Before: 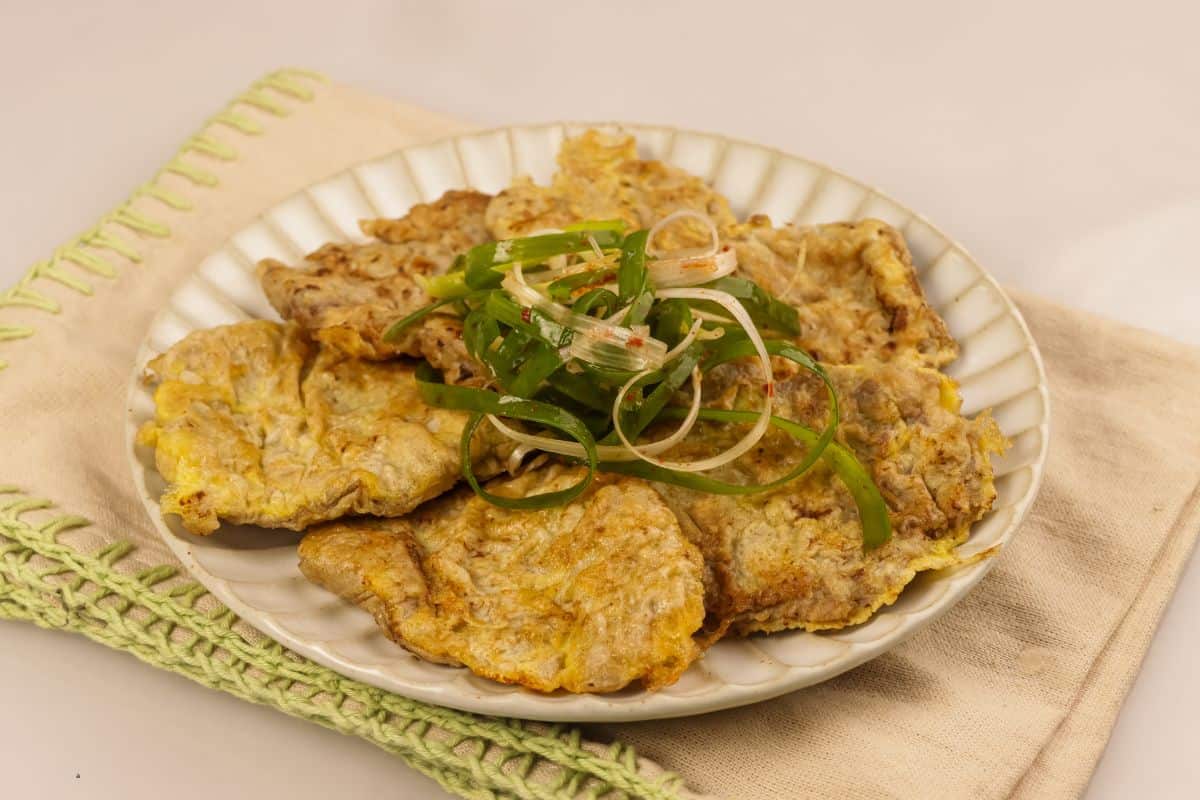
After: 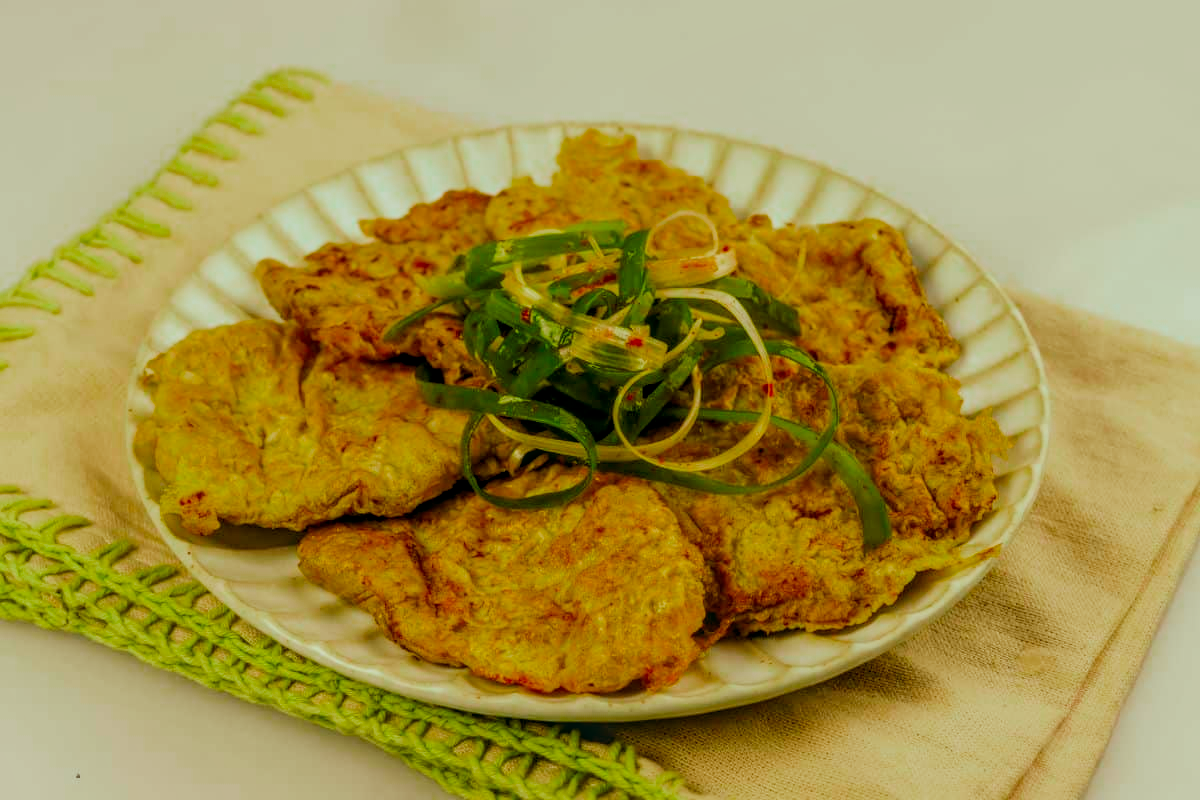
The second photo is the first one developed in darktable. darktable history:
white balance: red 1, blue 1
color zones: curves: ch0 [(0, 0.425) (0.143, 0.422) (0.286, 0.42) (0.429, 0.419) (0.571, 0.419) (0.714, 0.42) (0.857, 0.422) (1, 0.425)]; ch1 [(0, 0.666) (0.143, 0.669) (0.286, 0.671) (0.429, 0.67) (0.571, 0.67) (0.714, 0.67) (0.857, 0.67) (1, 0.666)]
contrast brightness saturation: saturation -0.05
filmic rgb: black relative exposure -7.65 EV, white relative exposure 4.56 EV, hardness 3.61, contrast 1.25
color correction: highlights a* -7.33, highlights b* 1.26, shadows a* -3.55, saturation 1.4
local contrast: highlights 0%, shadows 0%, detail 133%
